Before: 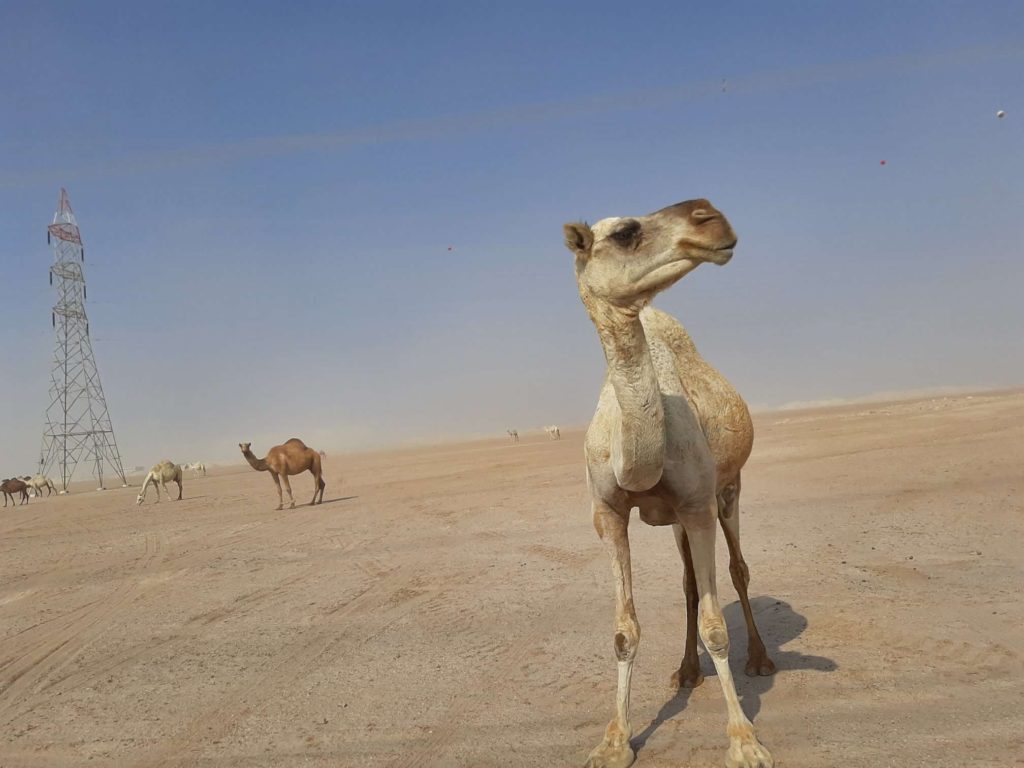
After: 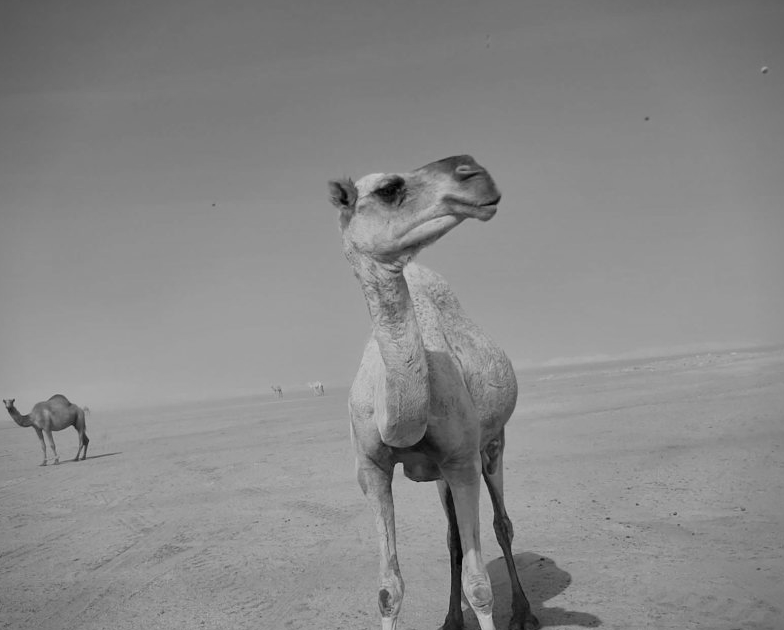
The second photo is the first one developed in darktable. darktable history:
filmic rgb: black relative exposure -7.65 EV, white relative exposure 4.56 EV, hardness 3.61, color science v6 (2022)
monochrome: a -6.99, b 35.61, size 1.4
crop: left 23.095%, top 5.827%, bottom 11.854%
exposure: black level correction 0.005, exposure 0.001 EV, compensate highlight preservation false
vignetting: fall-off start 92.6%, brightness -0.52, saturation -0.51, center (-0.012, 0)
